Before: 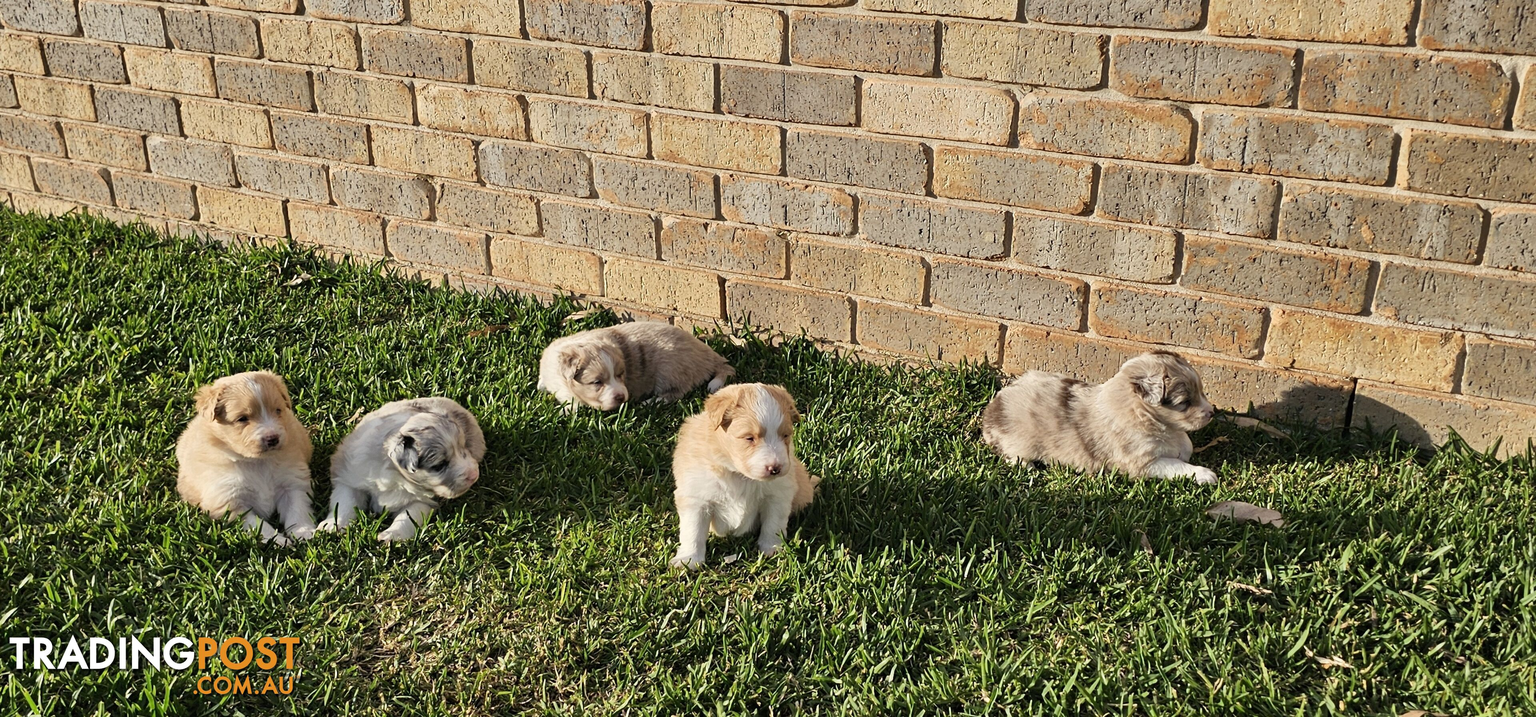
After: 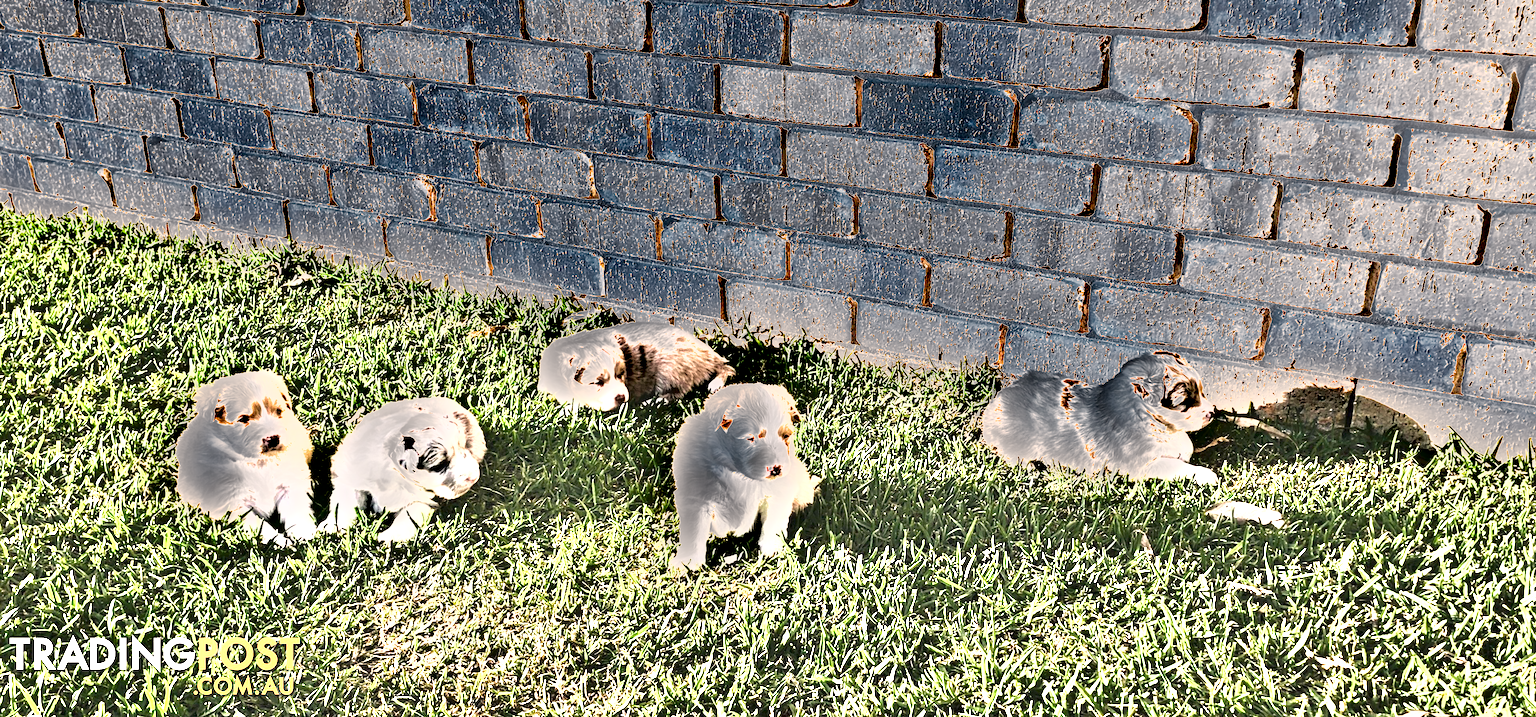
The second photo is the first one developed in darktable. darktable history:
exposure: exposure 2.999 EV, compensate exposure bias true, compensate highlight preservation false
color correction: highlights a* 5.58, highlights b* 5.25, saturation 0.658
shadows and highlights: soften with gaussian
